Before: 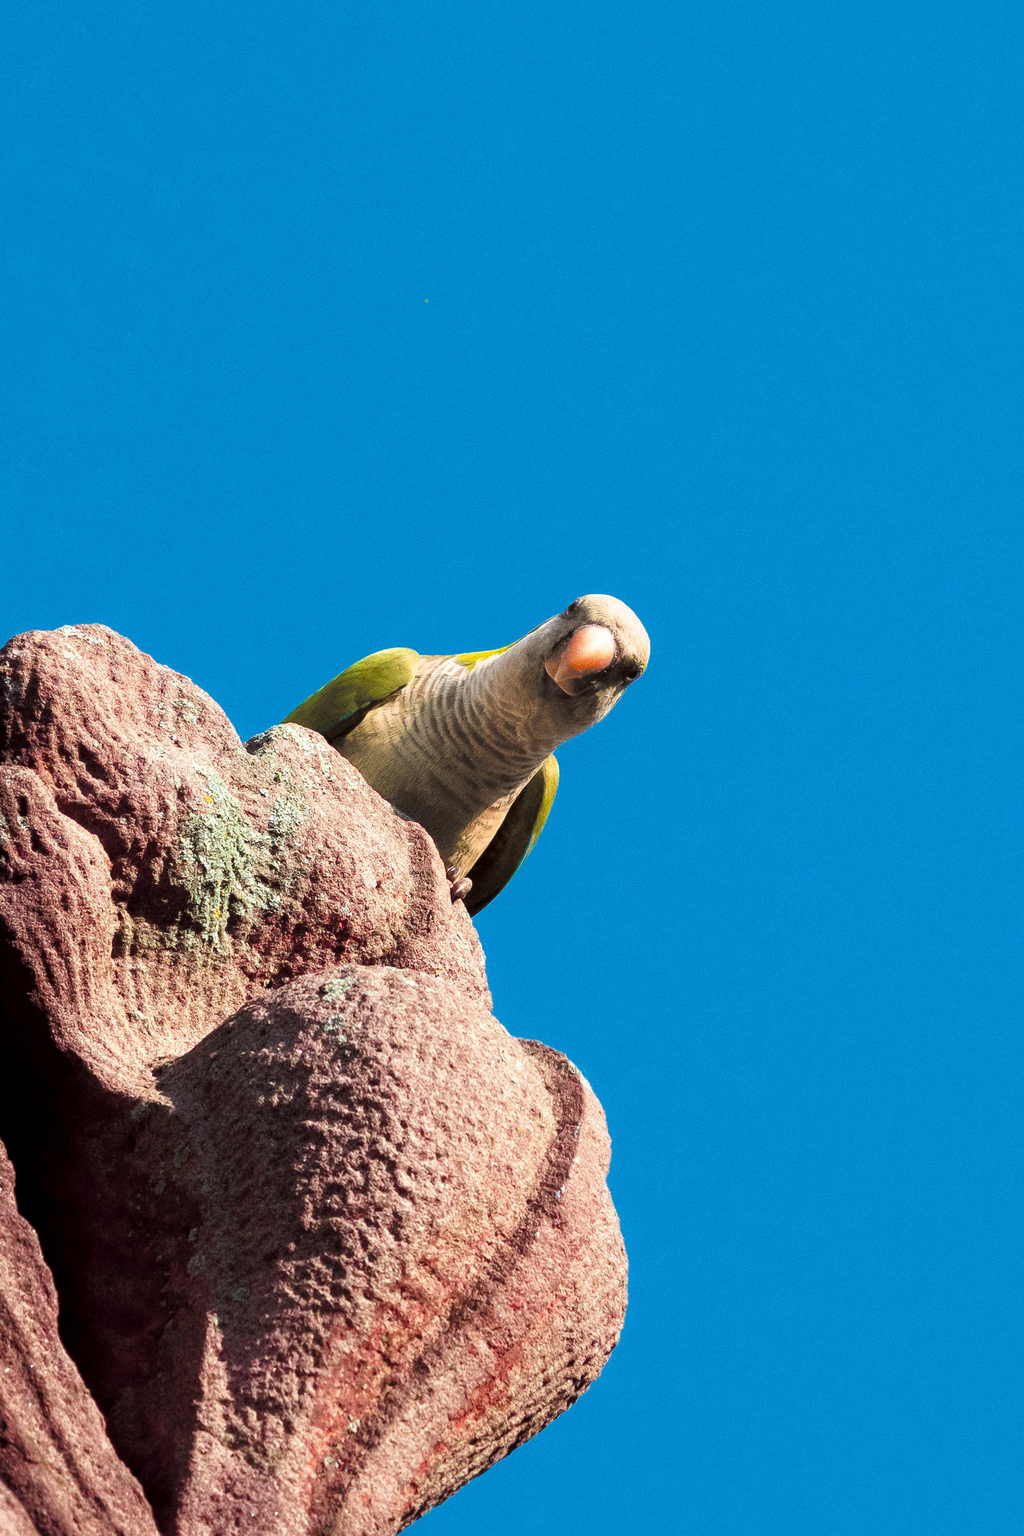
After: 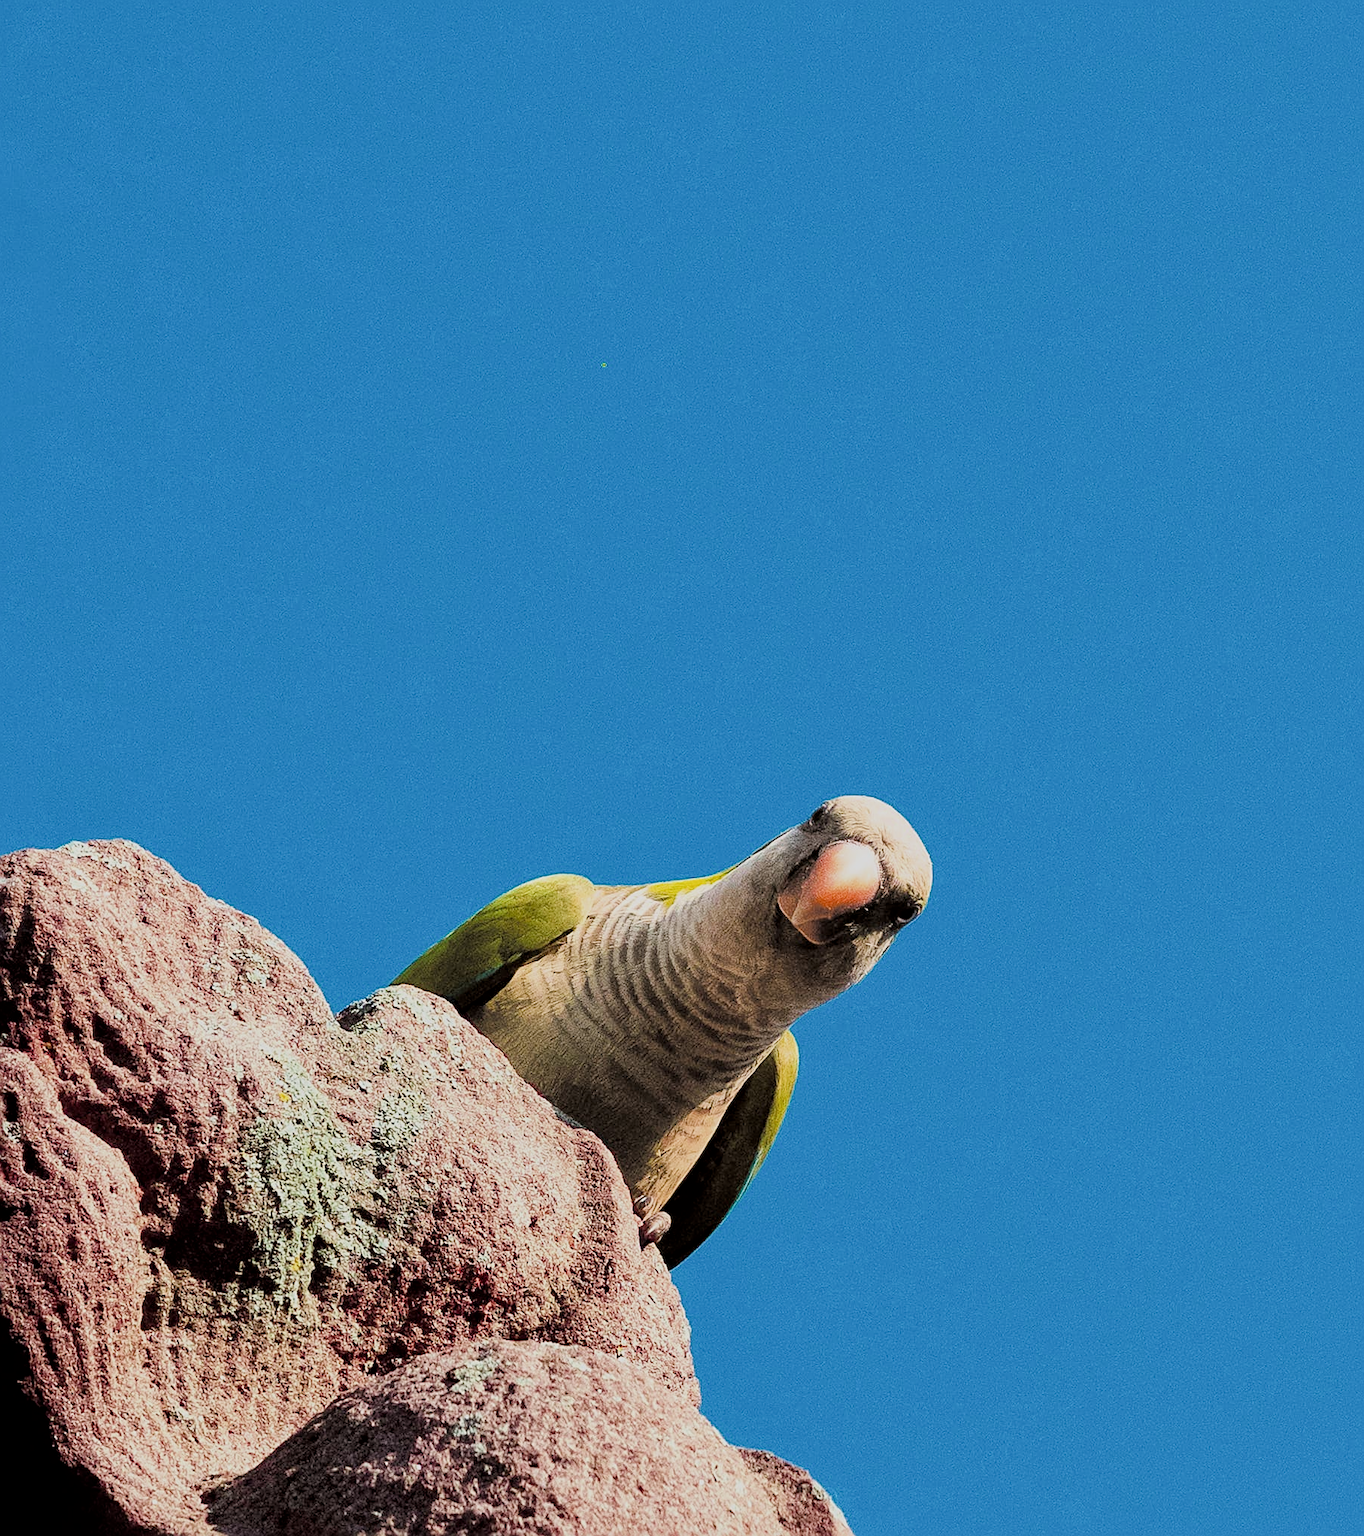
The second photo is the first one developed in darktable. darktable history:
color calibration: gray › normalize channels true, illuminant same as pipeline (D50), adaptation none (bypass), x 0.333, y 0.334, temperature 5013.19 K, gamut compression 0.01
sharpen: amount 0.573
crop: left 1.527%, top 3.402%, right 7.719%, bottom 28.469%
exposure: black level correction 0.001, compensate highlight preservation false
local contrast: mode bilateral grid, contrast 21, coarseness 50, detail 120%, midtone range 0.2
filmic rgb: black relative exposure -7.65 EV, white relative exposure 4.56 EV, hardness 3.61, iterations of high-quality reconstruction 0
